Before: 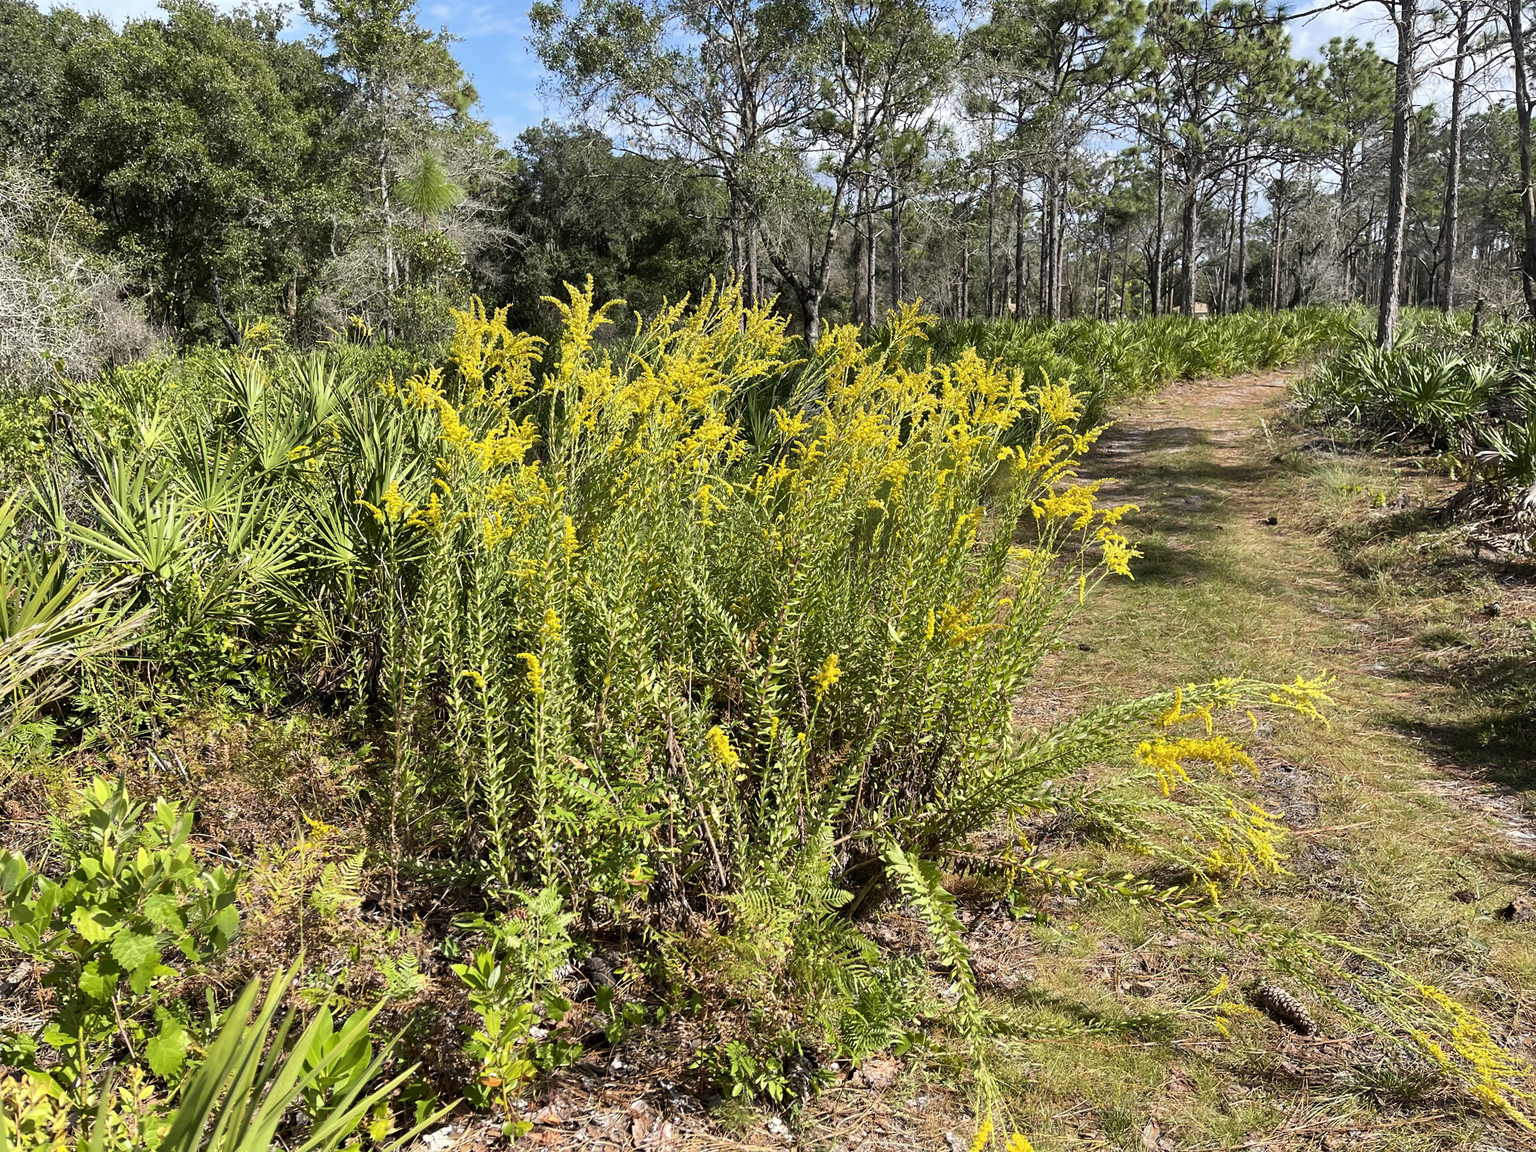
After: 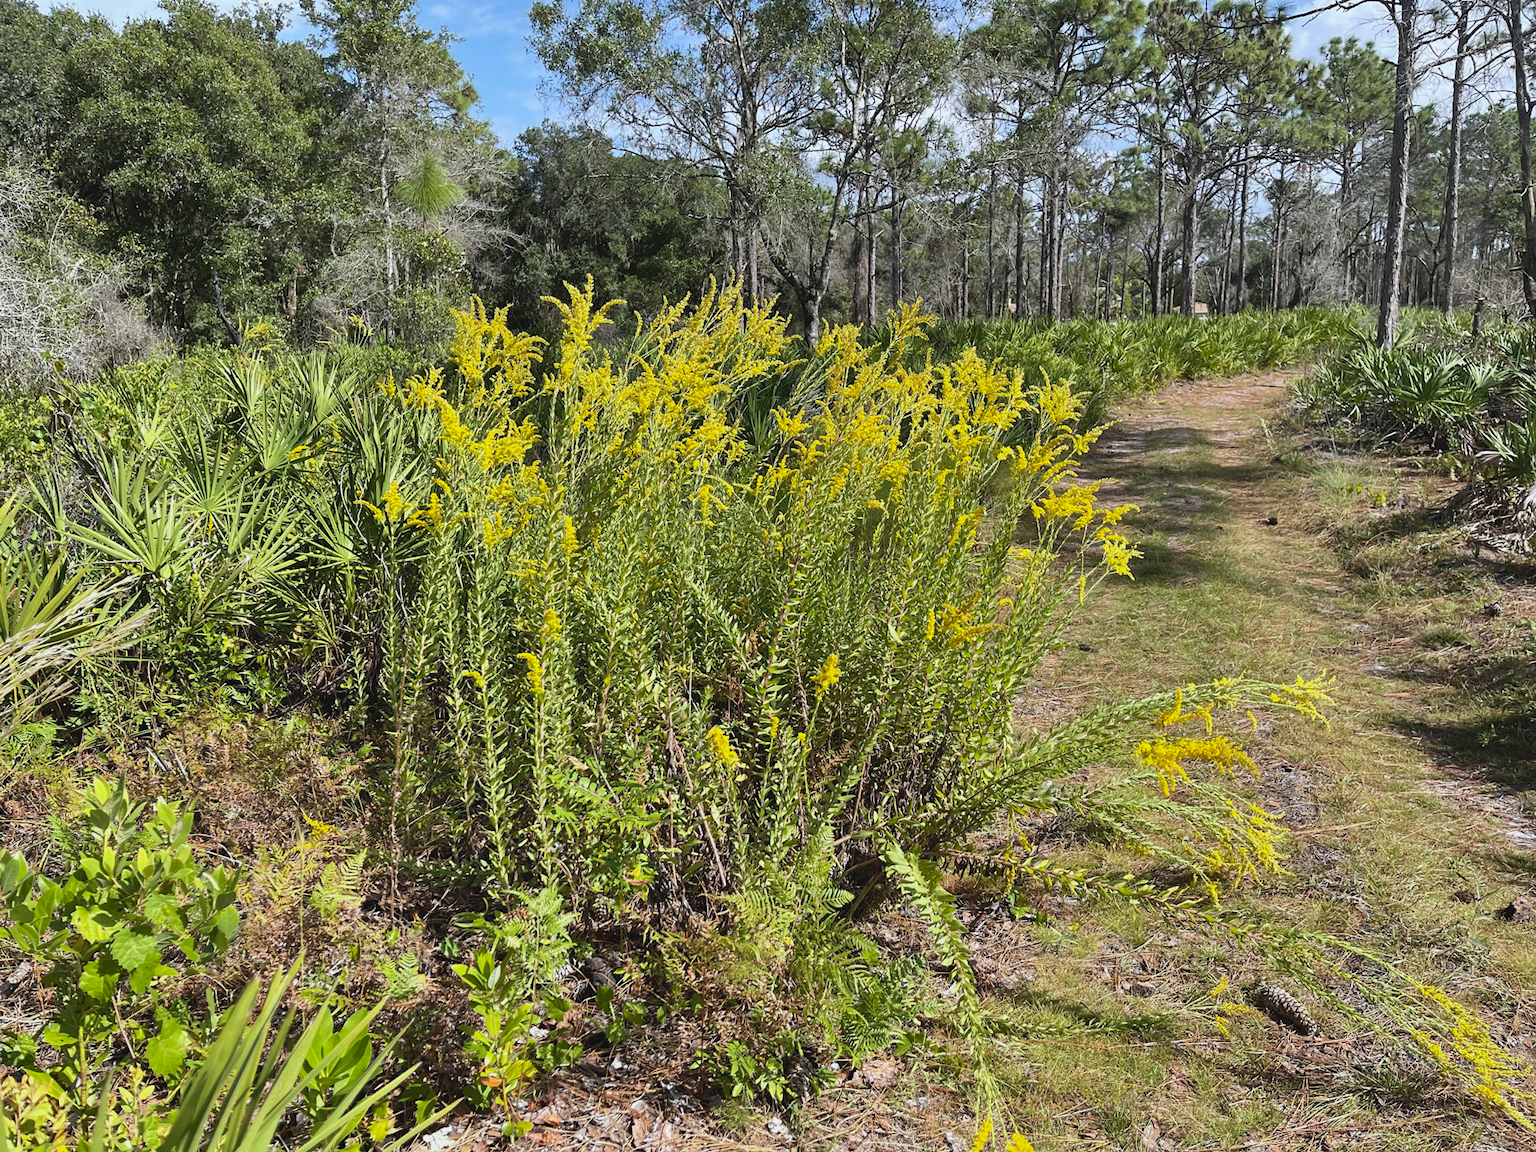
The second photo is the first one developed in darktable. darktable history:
shadows and highlights: highlights color adjustment 0%, soften with gaussian
contrast brightness saturation: contrast -0.1, saturation -0.1
white balance: red 0.976, blue 1.04
